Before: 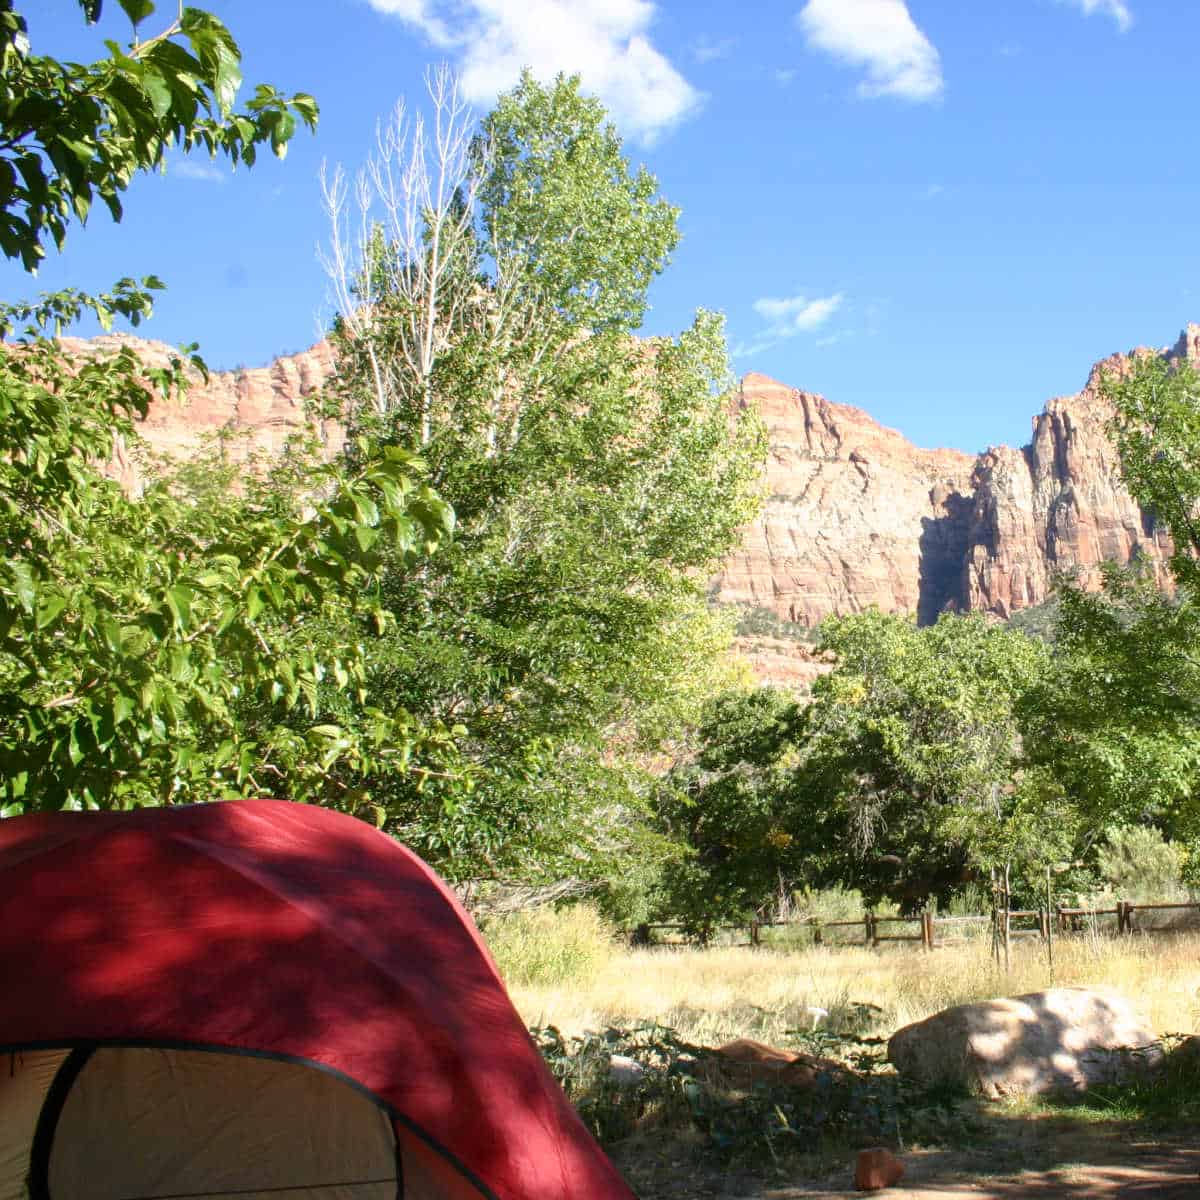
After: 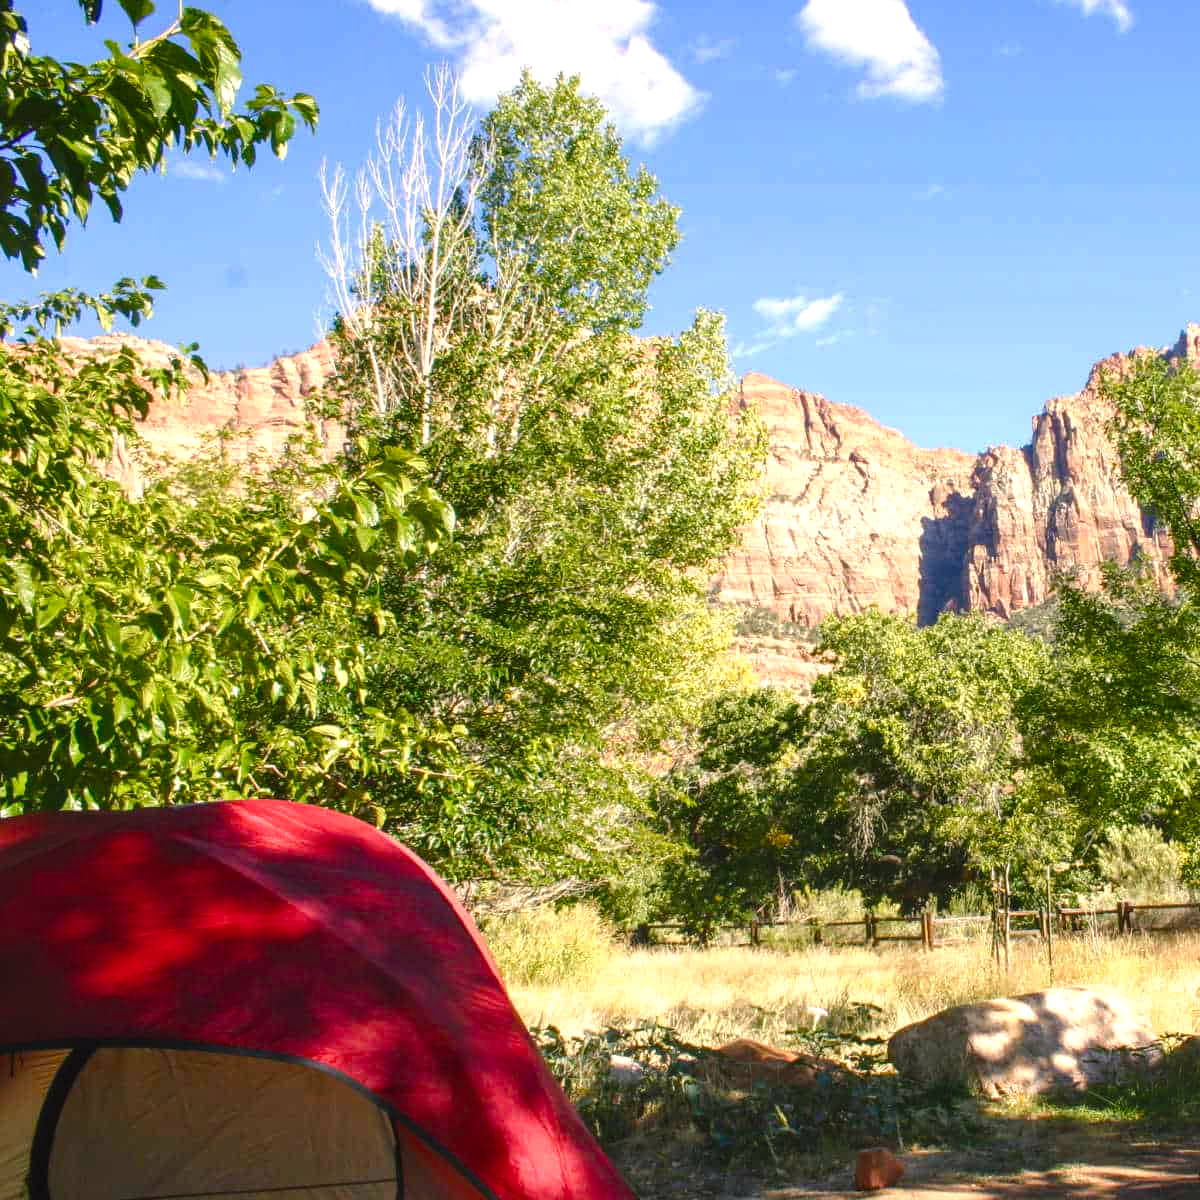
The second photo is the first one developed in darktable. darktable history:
color balance rgb: shadows lift › chroma 2%, shadows lift › hue 247.2°, power › chroma 0.3%, power › hue 25.2°, highlights gain › chroma 3%, highlights gain › hue 60°, global offset › luminance 0.75%, perceptual saturation grading › global saturation 20%, perceptual saturation grading › highlights -20%, perceptual saturation grading › shadows 30%, global vibrance 20%
local contrast: detail 130%
levels: levels [0, 0.48, 0.961]
rotate and perspective: crop left 0, crop top 0
